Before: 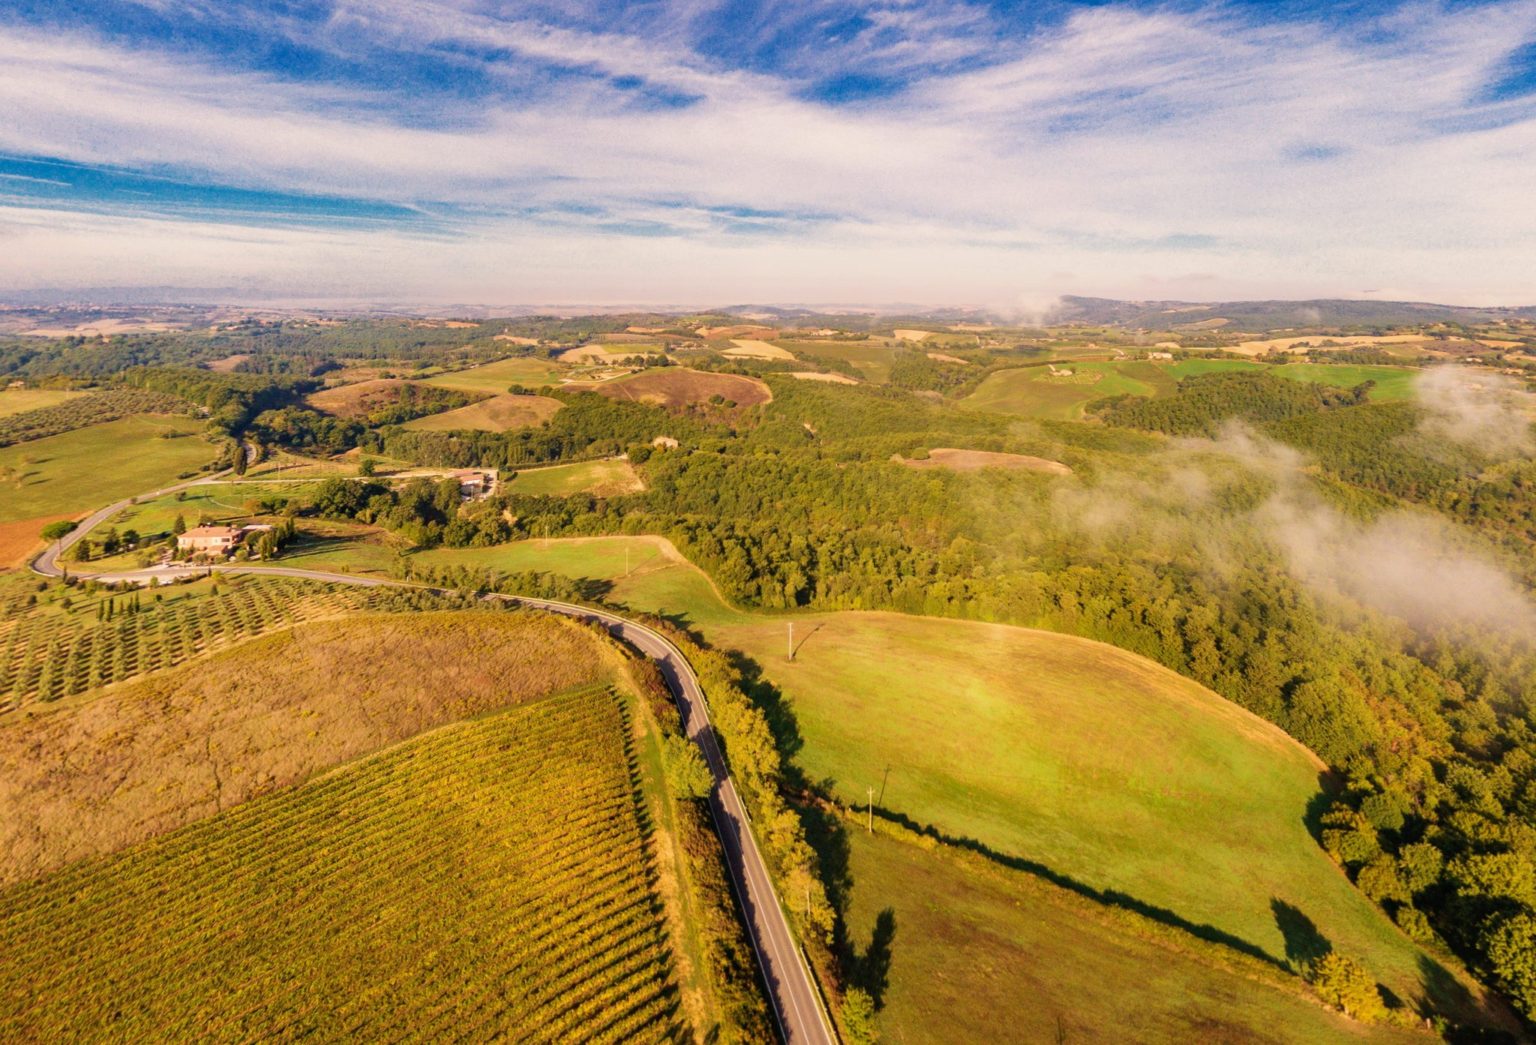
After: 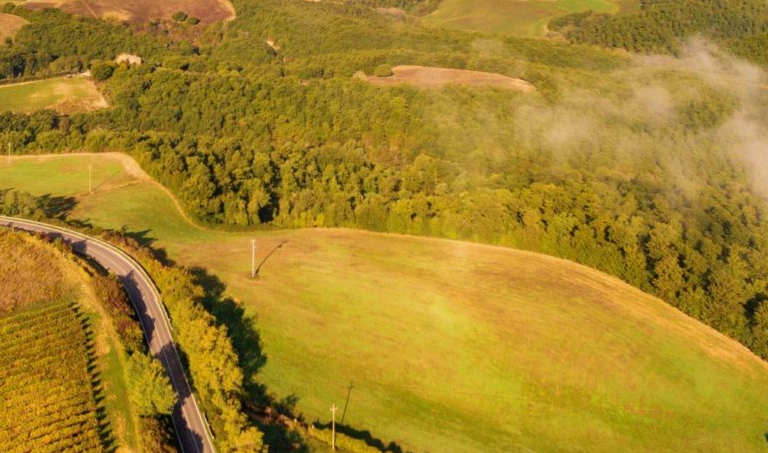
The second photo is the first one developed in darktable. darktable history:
tone equalizer: -7 EV 0.198 EV, -6 EV 0.091 EV, -5 EV 0.102 EV, -4 EV 0.056 EV, -2 EV -0.027 EV, -1 EV -0.055 EV, +0 EV -0.074 EV, edges refinement/feathering 500, mask exposure compensation -1.57 EV, preserve details no
crop: left 34.974%, top 36.688%, right 15.016%, bottom 19.955%
